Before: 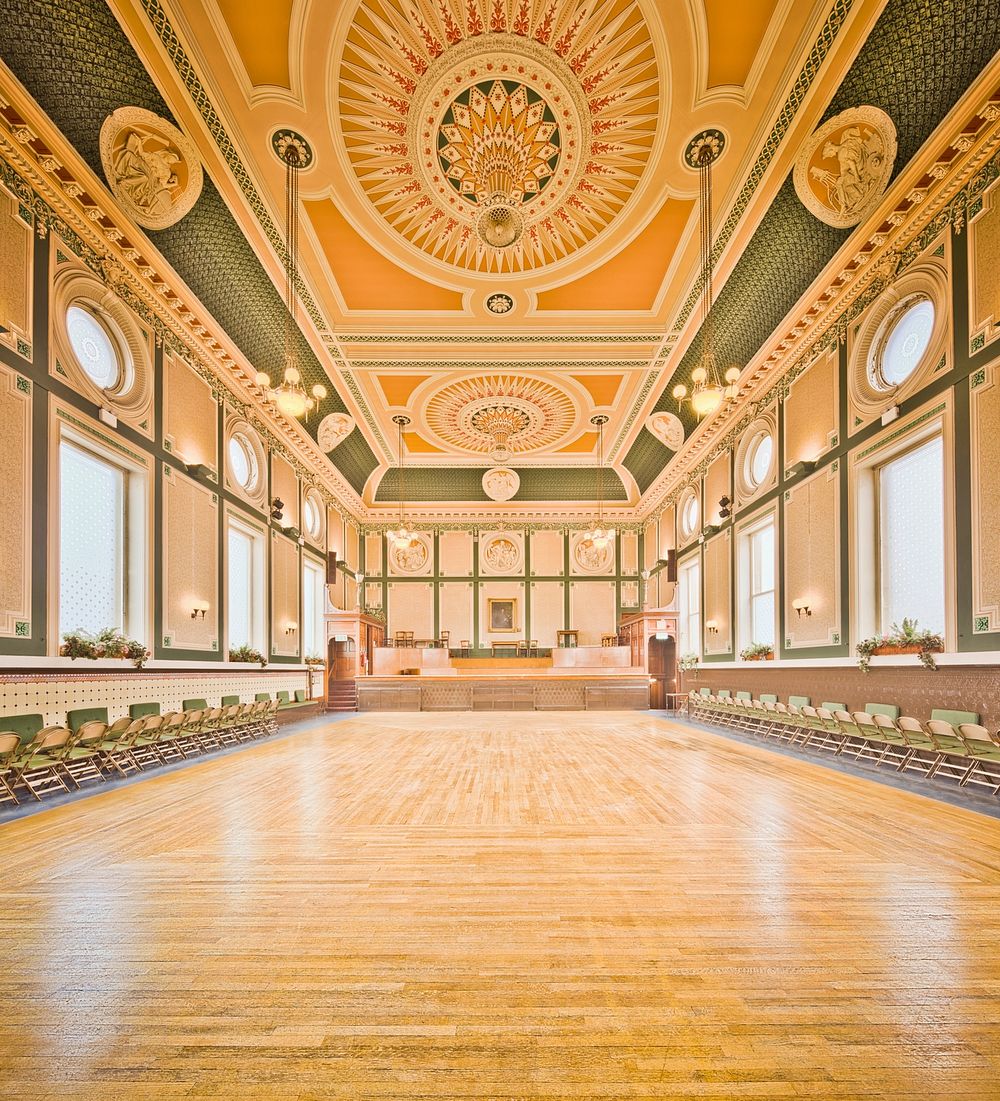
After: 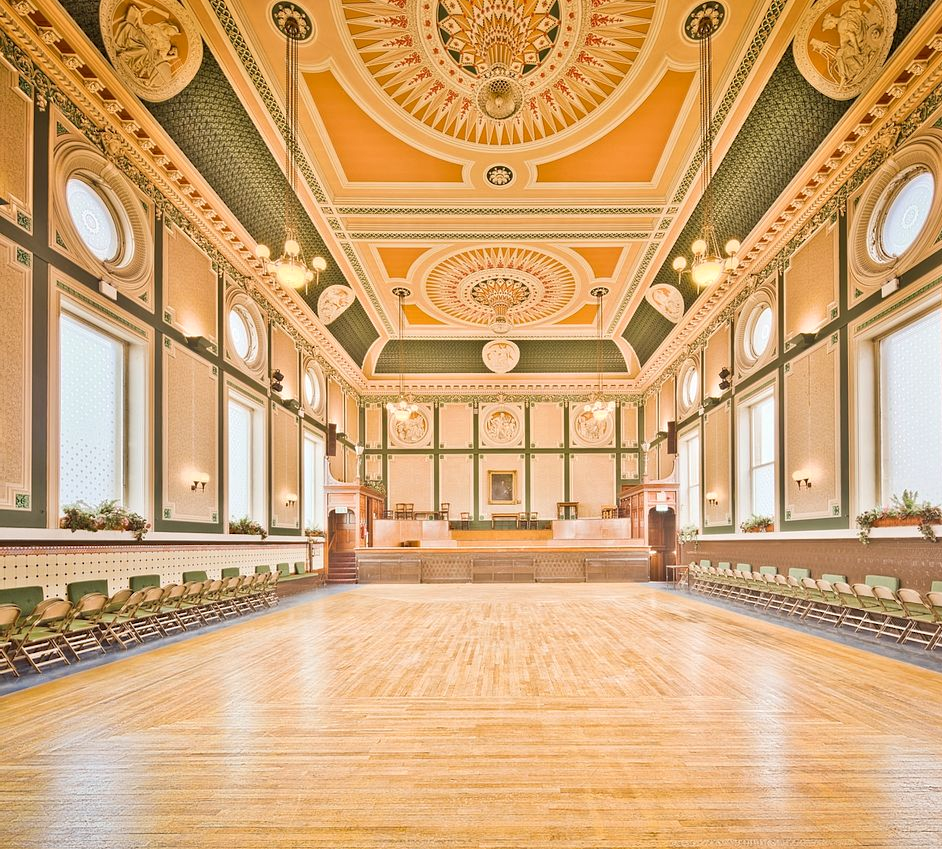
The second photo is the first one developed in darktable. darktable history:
crop and rotate: angle 0.03°, top 11.643%, right 5.651%, bottom 11.189%
local contrast: mode bilateral grid, contrast 20, coarseness 50, detail 120%, midtone range 0.2
